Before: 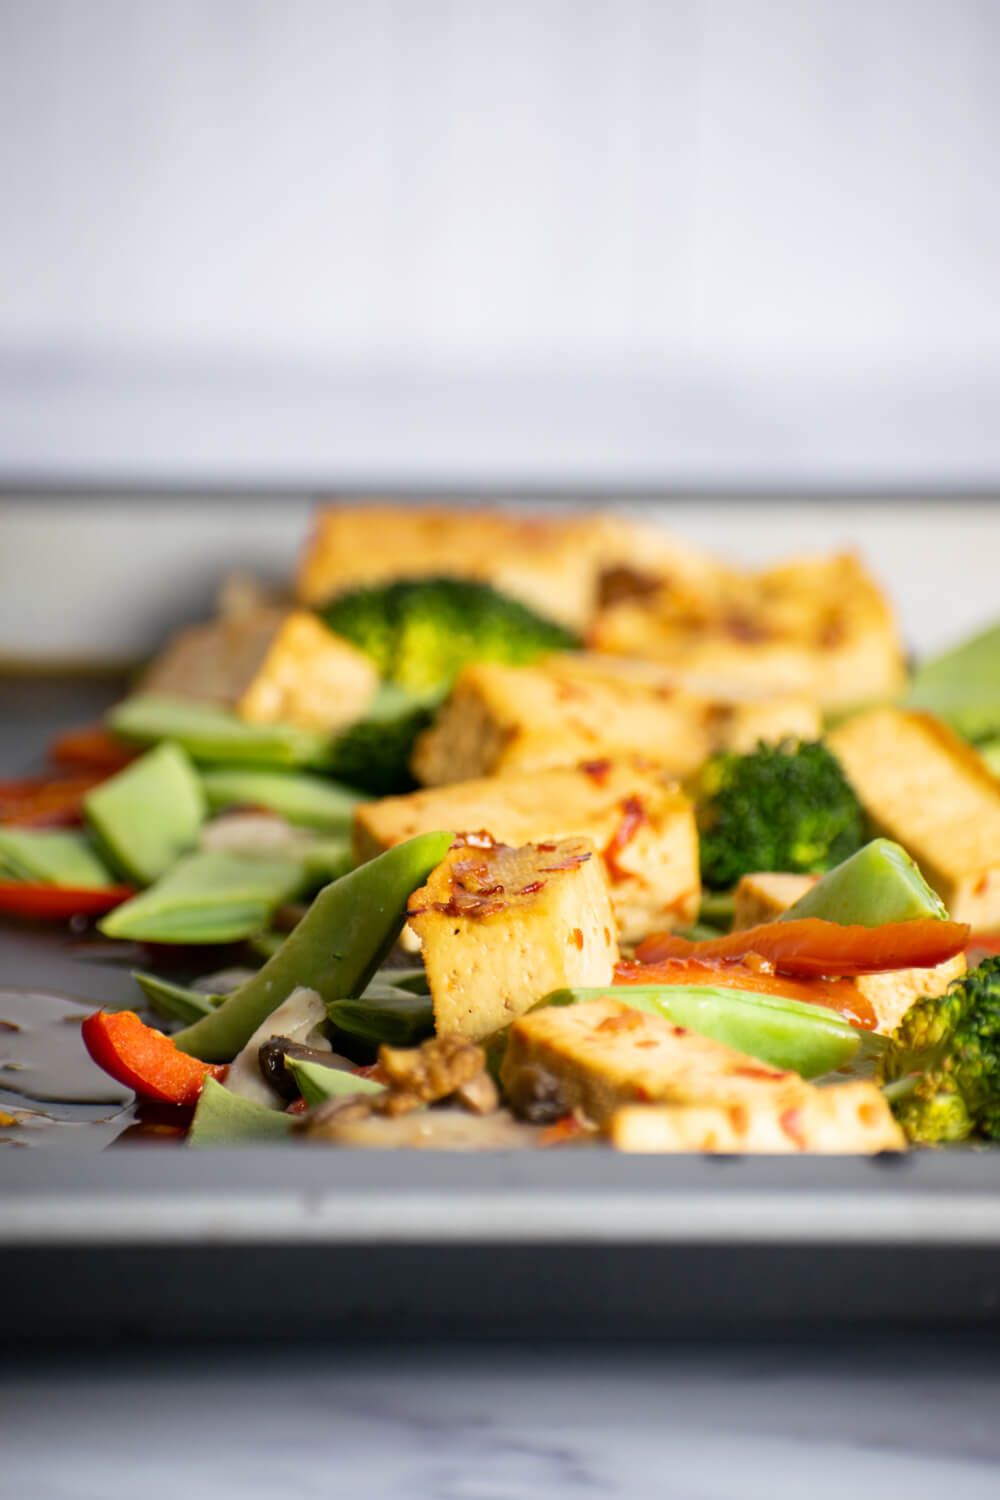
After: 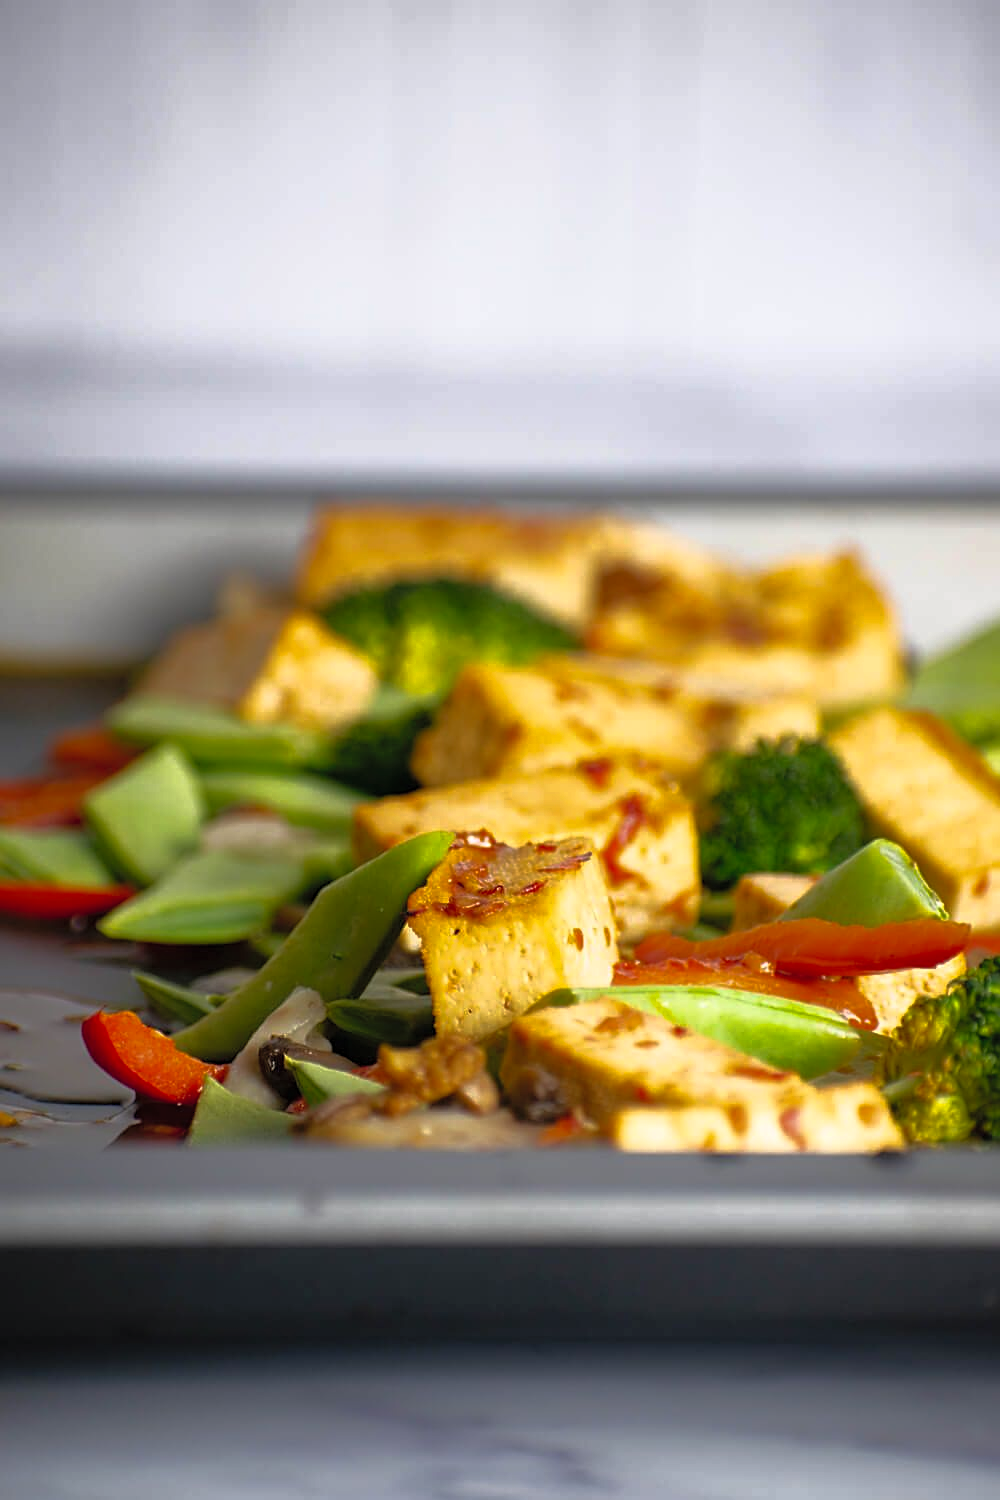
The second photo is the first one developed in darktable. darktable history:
base curve: curves: ch0 [(0, 0) (0.564, 0.291) (0.802, 0.731) (1, 1)]
sharpen: on, module defaults
contrast brightness saturation: contrast 0.069, brightness 0.175, saturation 0.408
